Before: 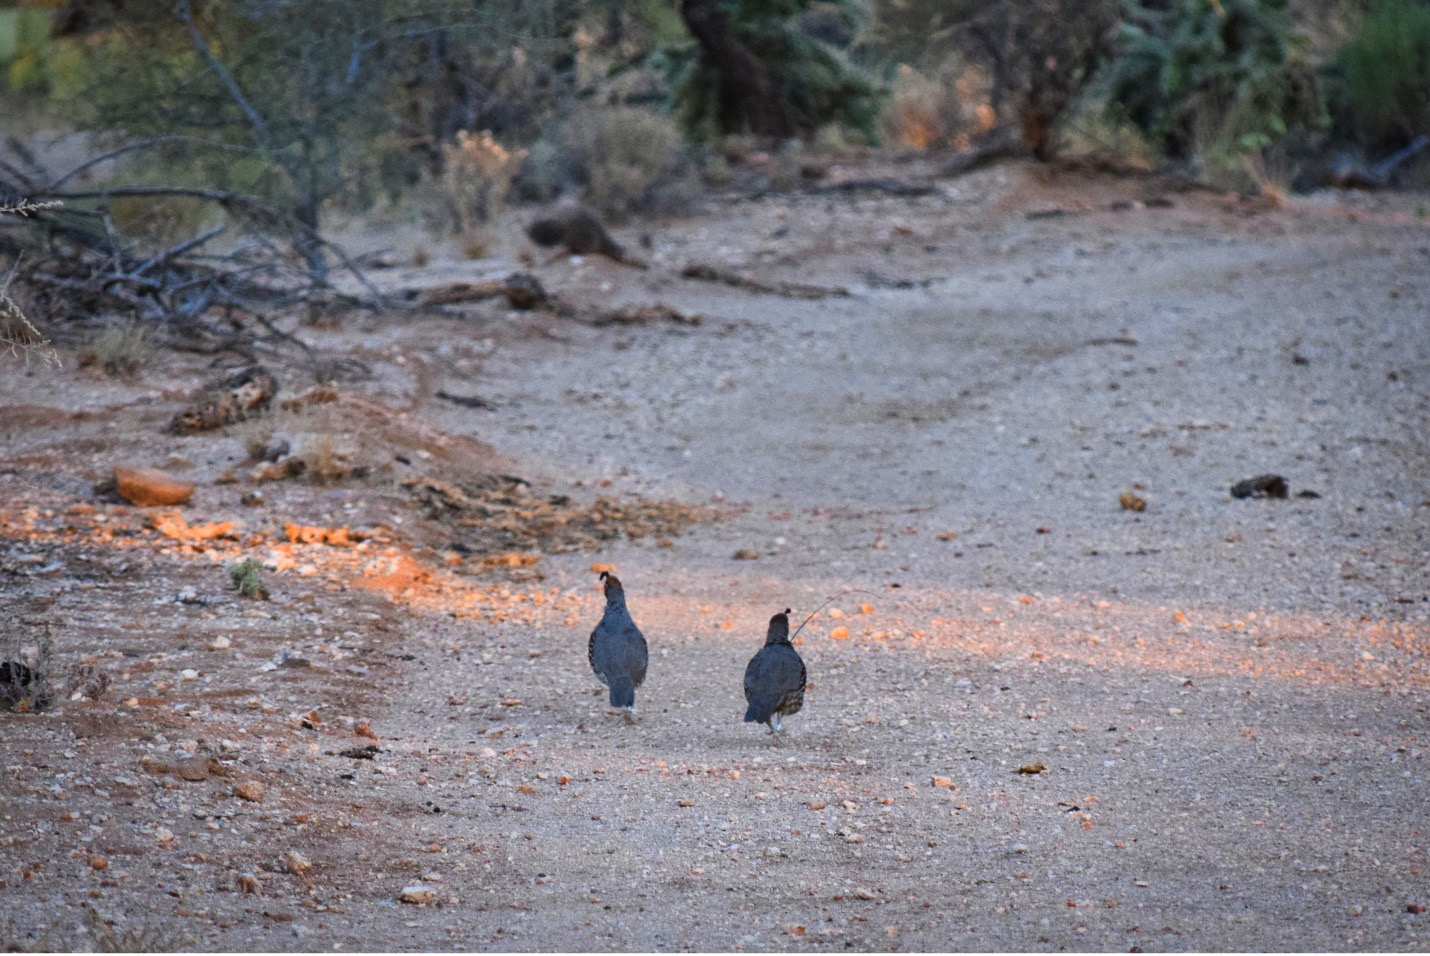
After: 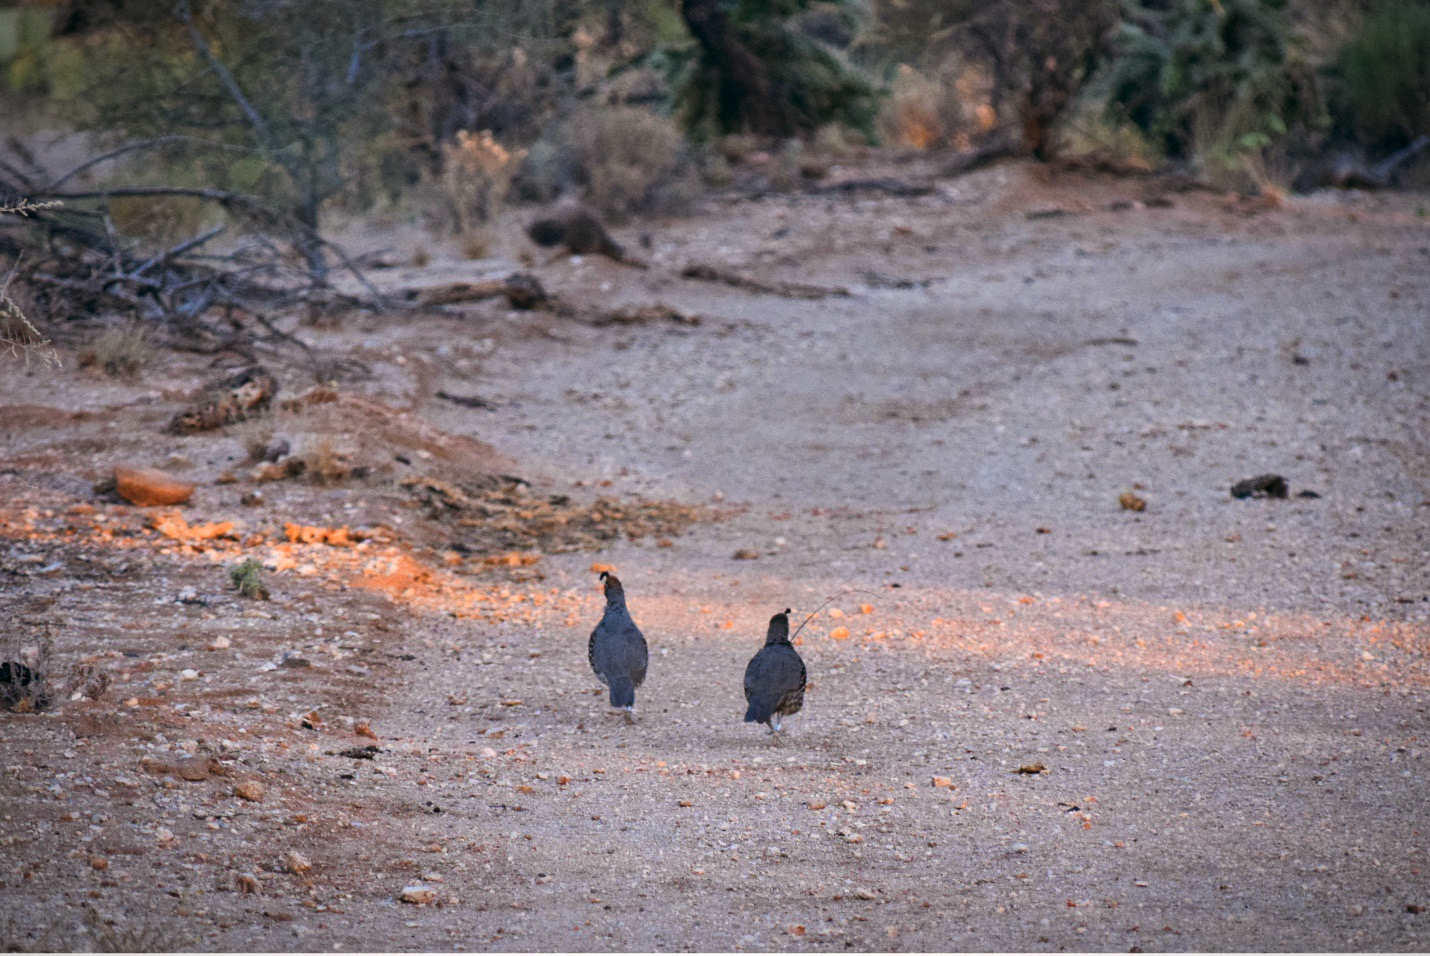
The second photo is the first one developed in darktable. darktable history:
vignetting: fall-off start 100%, fall-off radius 64.94%, automatic ratio true, unbound false
tone equalizer: on, module defaults
color balance: lift [0.998, 0.998, 1.001, 1.002], gamma [0.995, 1.025, 0.992, 0.975], gain [0.995, 1.02, 0.997, 0.98]
